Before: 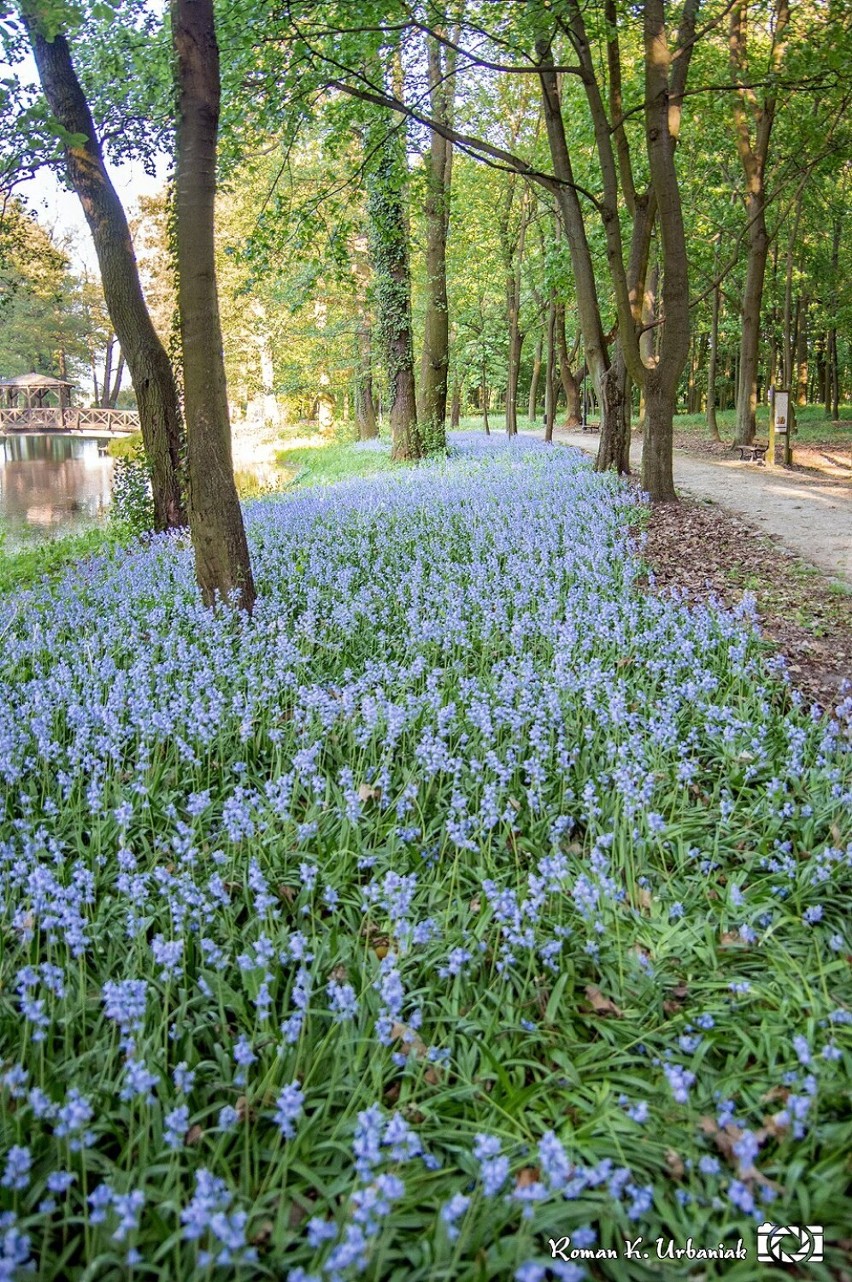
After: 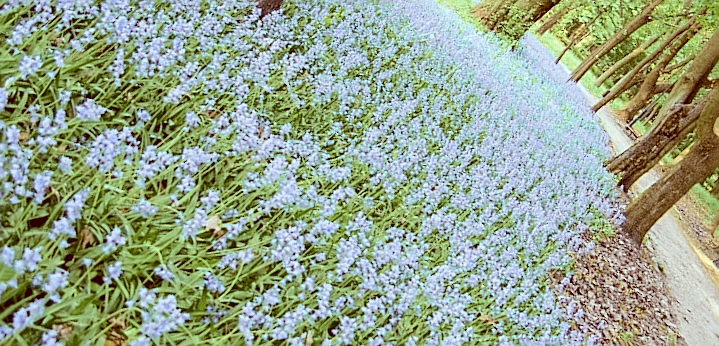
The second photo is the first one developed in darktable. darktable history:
crop and rotate: angle -45.93°, top 16.639%, right 0.904%, bottom 11.613%
contrast brightness saturation: brightness 0.119
sharpen: on, module defaults
color correction: highlights a* -7.12, highlights b* -0.155, shadows a* 20.78, shadows b* 12.3
tone curve: curves: ch0 [(0, 0.024) (0.049, 0.038) (0.176, 0.162) (0.33, 0.331) (0.432, 0.475) (0.601, 0.665) (0.843, 0.876) (1, 1)]; ch1 [(0, 0) (0.339, 0.358) (0.445, 0.439) (0.476, 0.47) (0.504, 0.504) (0.53, 0.511) (0.557, 0.558) (0.627, 0.635) (0.728, 0.746) (1, 1)]; ch2 [(0, 0) (0.327, 0.324) (0.417, 0.44) (0.46, 0.453) (0.502, 0.504) (0.526, 0.52) (0.54, 0.564) (0.606, 0.626) (0.76, 0.75) (1, 1)], color space Lab, independent channels, preserve colors none
